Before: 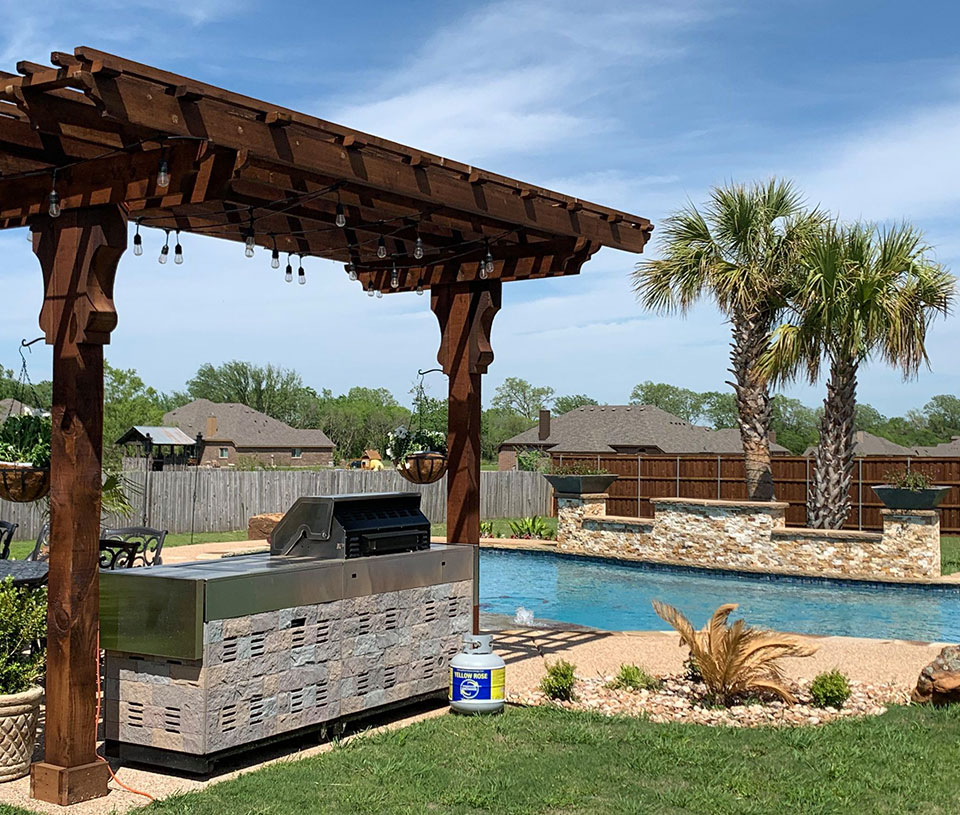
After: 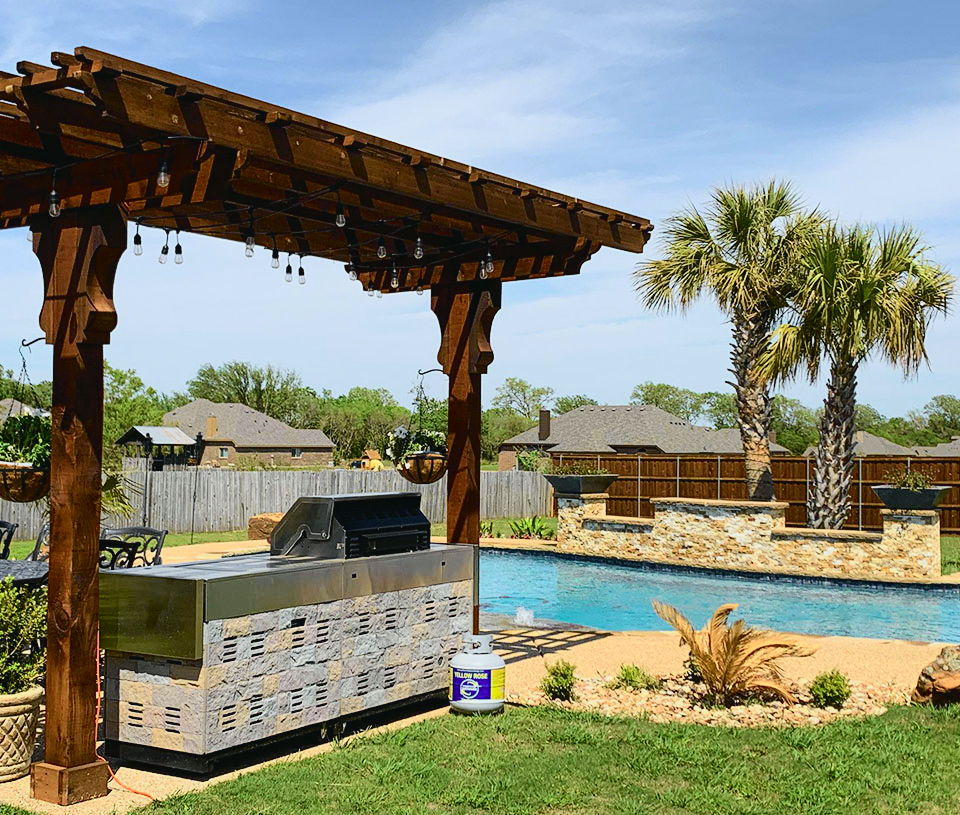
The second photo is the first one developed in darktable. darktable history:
tone curve: curves: ch0 [(0, 0.03) (0.113, 0.087) (0.207, 0.184) (0.515, 0.612) (0.712, 0.793) (1, 0.946)]; ch1 [(0, 0) (0.172, 0.123) (0.317, 0.279) (0.414, 0.382) (0.476, 0.479) (0.505, 0.498) (0.534, 0.534) (0.621, 0.65) (0.709, 0.764) (1, 1)]; ch2 [(0, 0) (0.411, 0.424) (0.505, 0.505) (0.521, 0.524) (0.537, 0.57) (0.65, 0.699) (1, 1)], color space Lab, independent channels, preserve colors none
